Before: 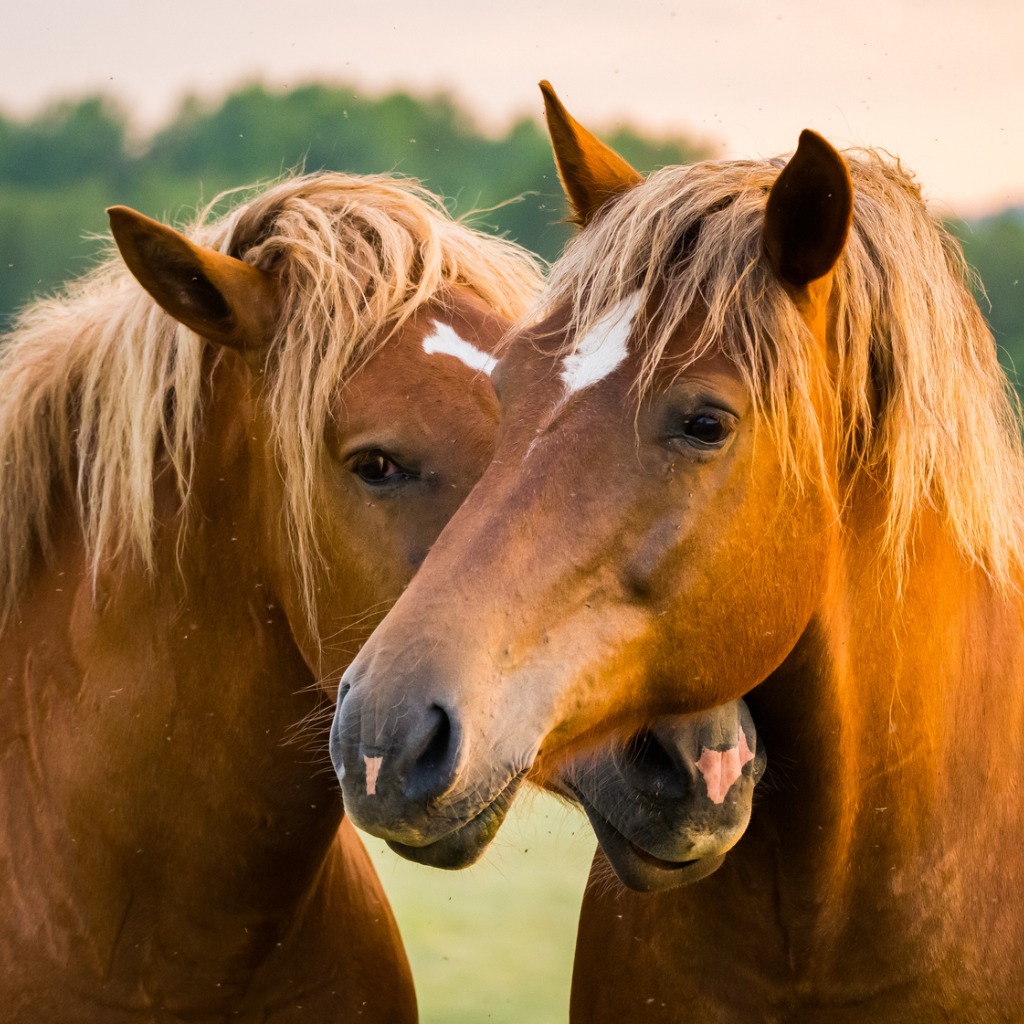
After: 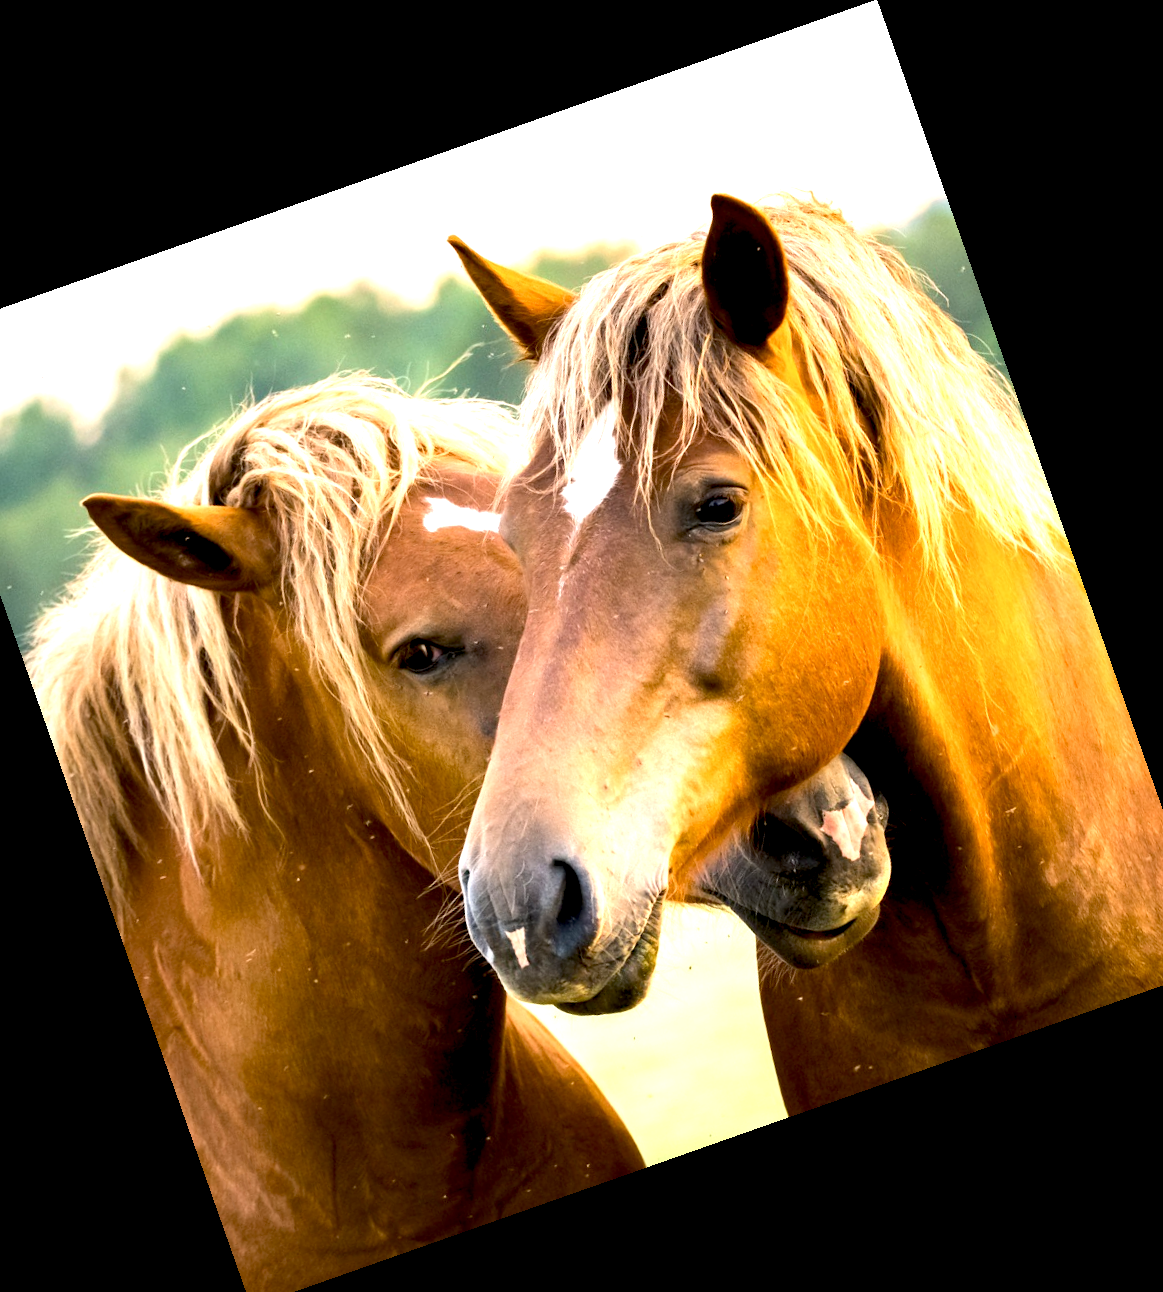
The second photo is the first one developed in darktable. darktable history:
exposure: black level correction 0.008, exposure 0.979 EV, compensate highlight preservation false
color balance: contrast -15%
tone equalizer: -8 EV -0.75 EV, -7 EV -0.7 EV, -6 EV -0.6 EV, -5 EV -0.4 EV, -3 EV 0.4 EV, -2 EV 0.6 EV, -1 EV 0.7 EV, +0 EV 0.75 EV, edges refinement/feathering 500, mask exposure compensation -1.57 EV, preserve details no
crop and rotate: angle 19.43°, left 6.812%, right 4.125%, bottom 1.087%
